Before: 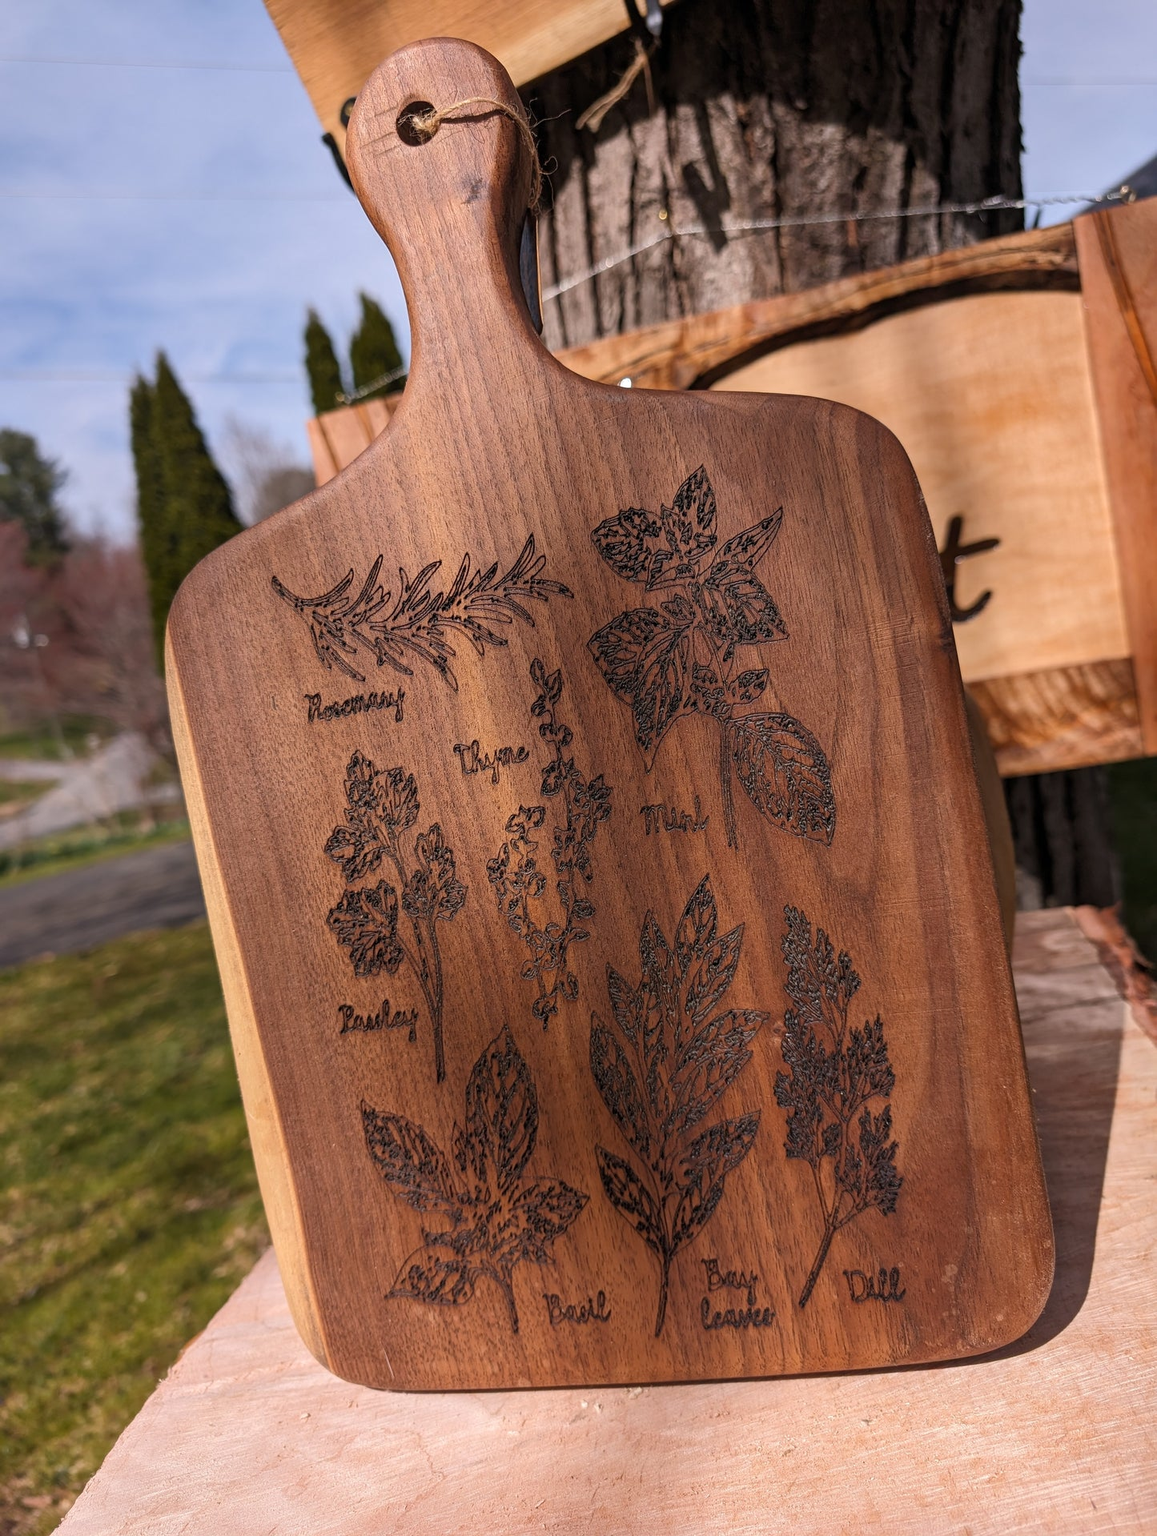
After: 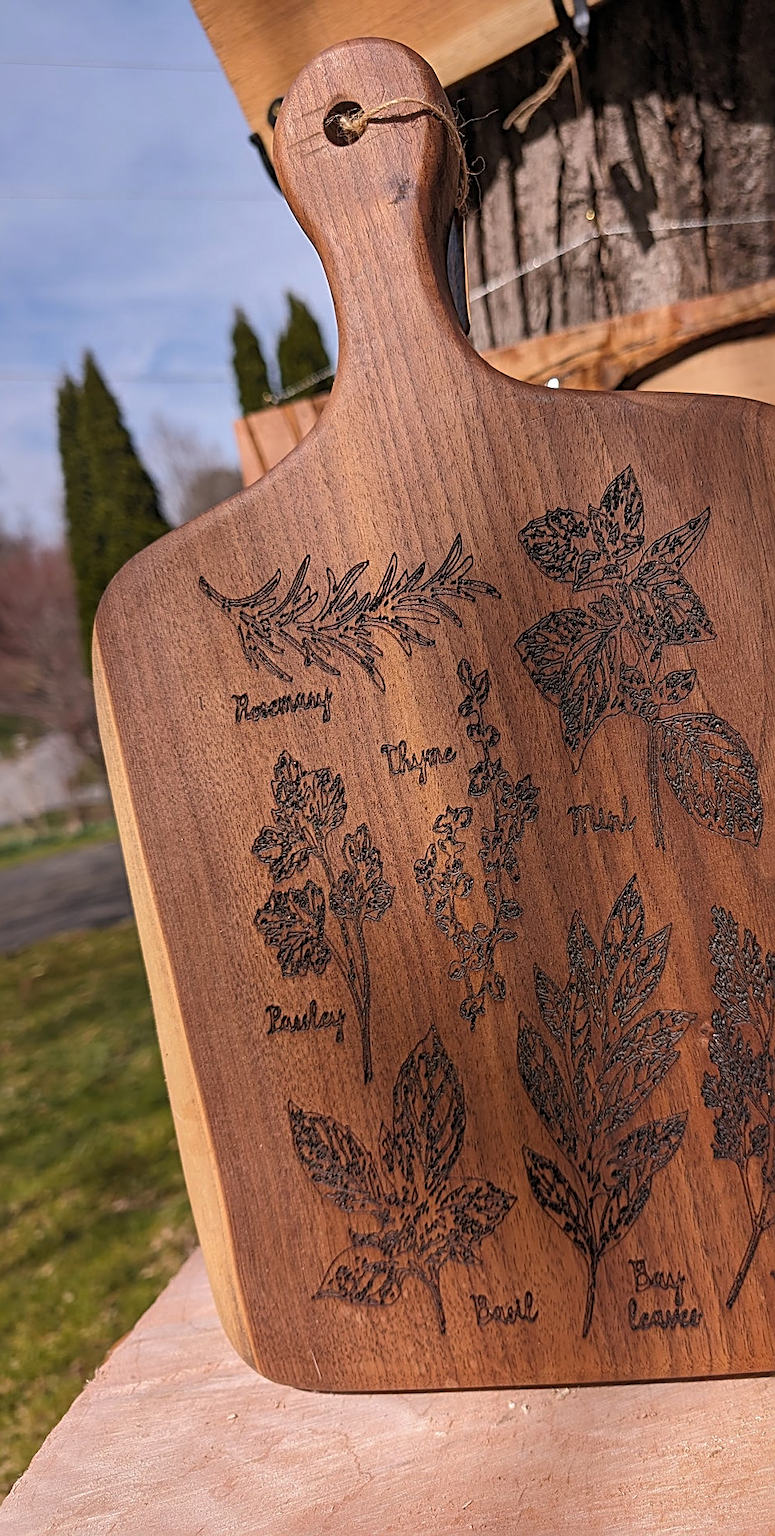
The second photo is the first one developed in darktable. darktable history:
shadows and highlights: shadows 30.05
crop and rotate: left 6.322%, right 26.682%
sharpen: radius 2.536, amount 0.624
